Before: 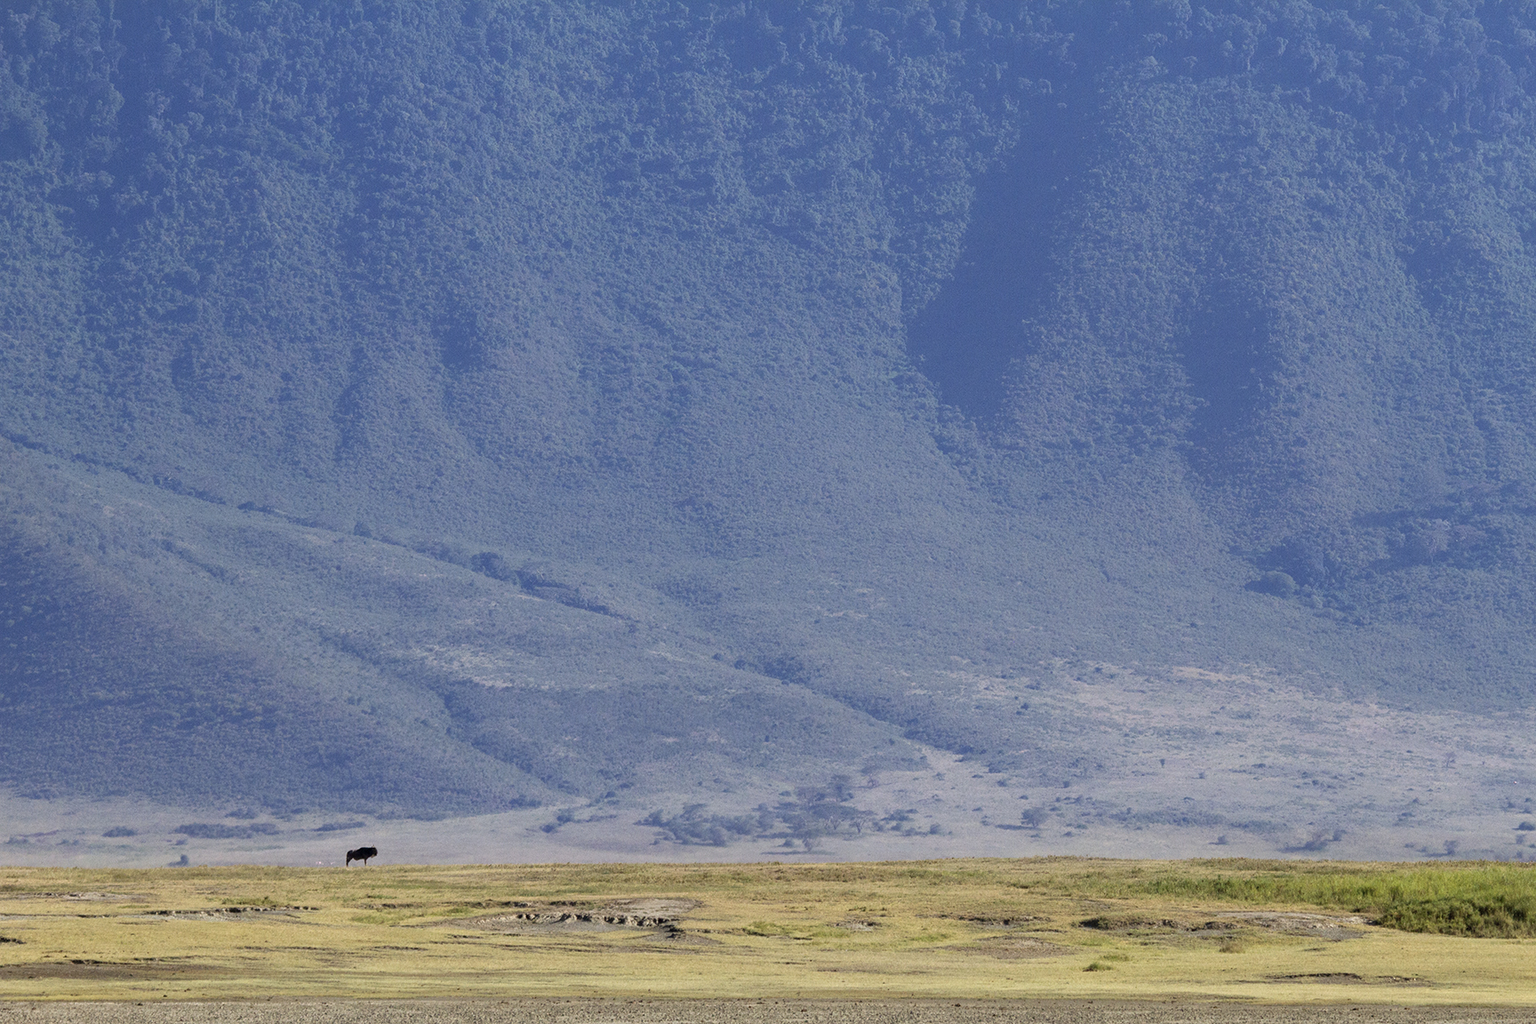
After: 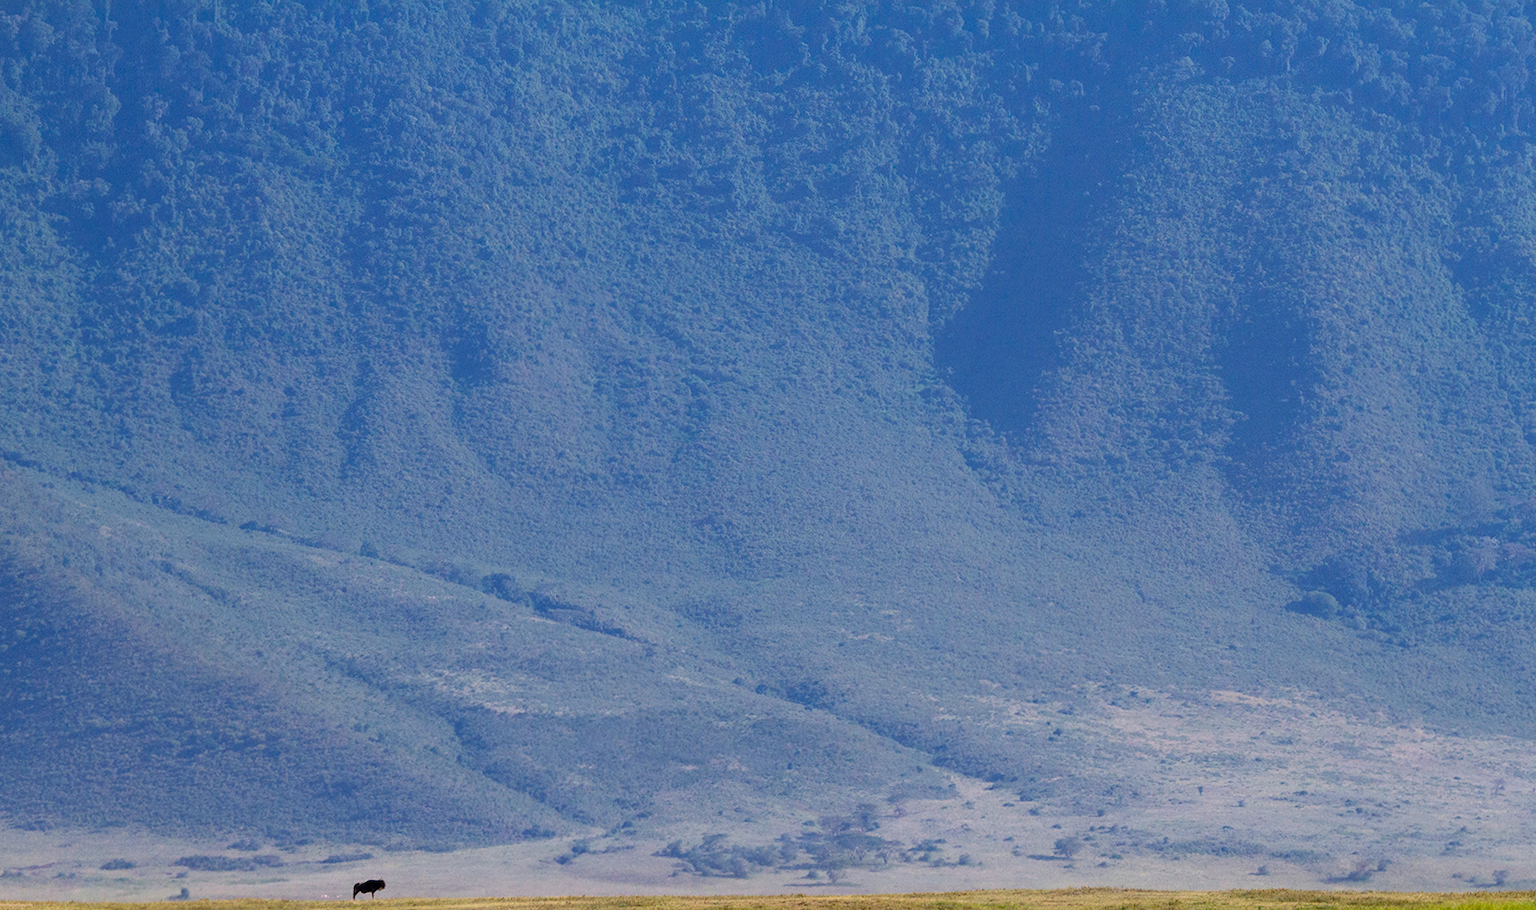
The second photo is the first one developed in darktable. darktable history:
color balance rgb: perceptual saturation grading › global saturation 25.901%
crop and rotate: angle 0.124°, left 0.352%, right 2.987%, bottom 14.077%
